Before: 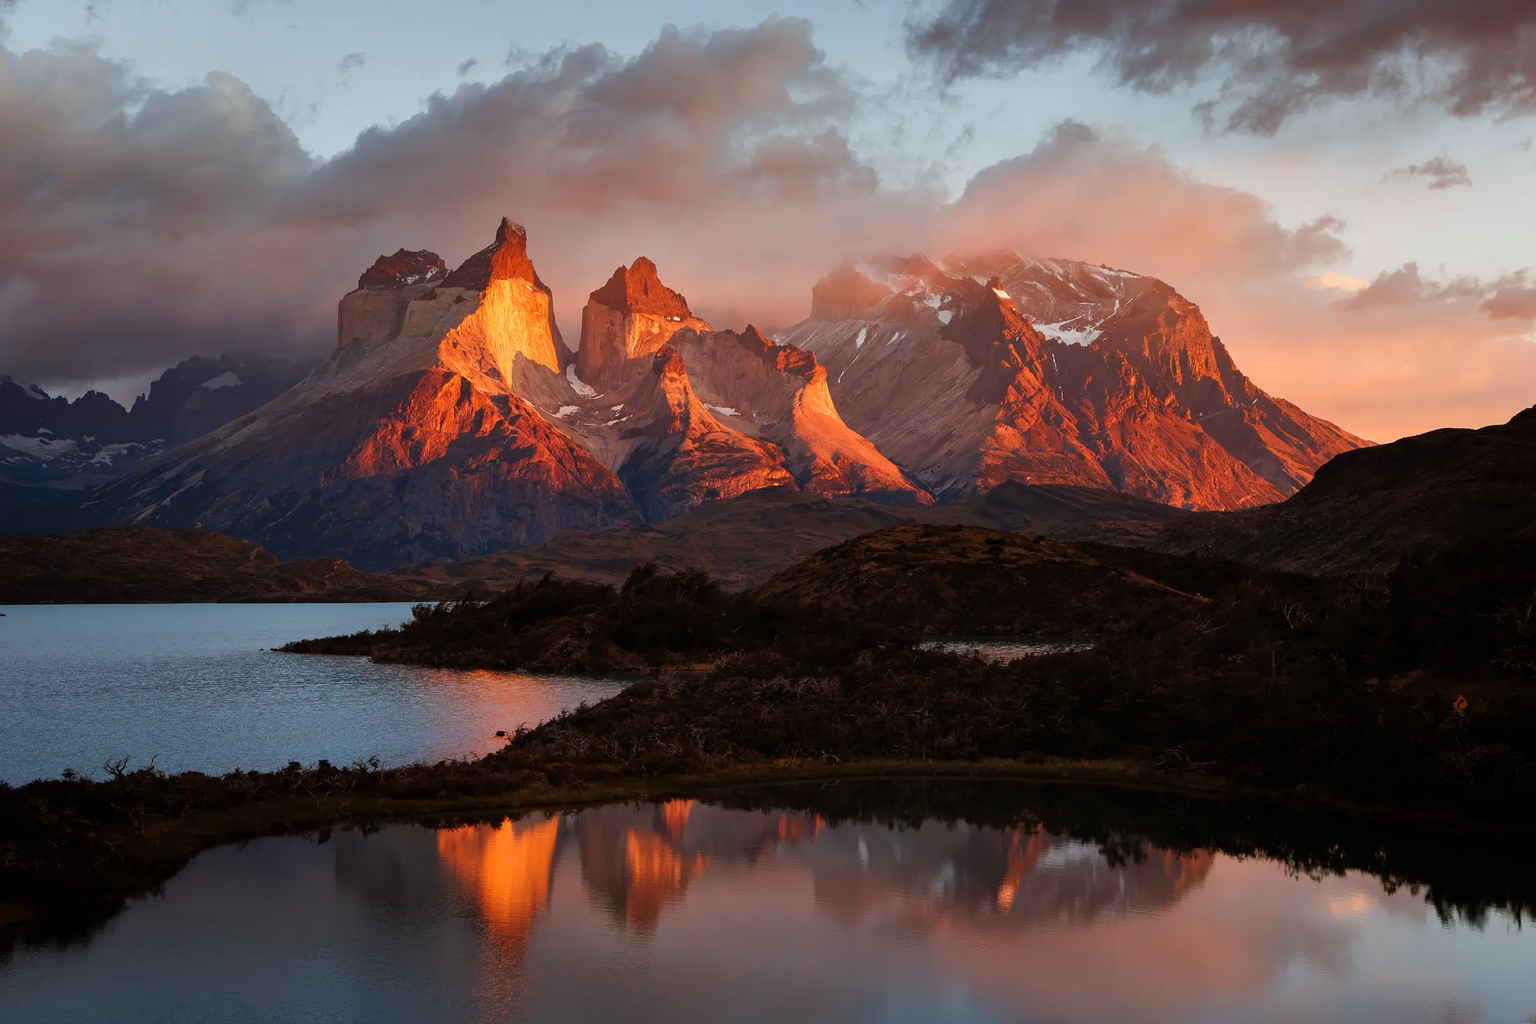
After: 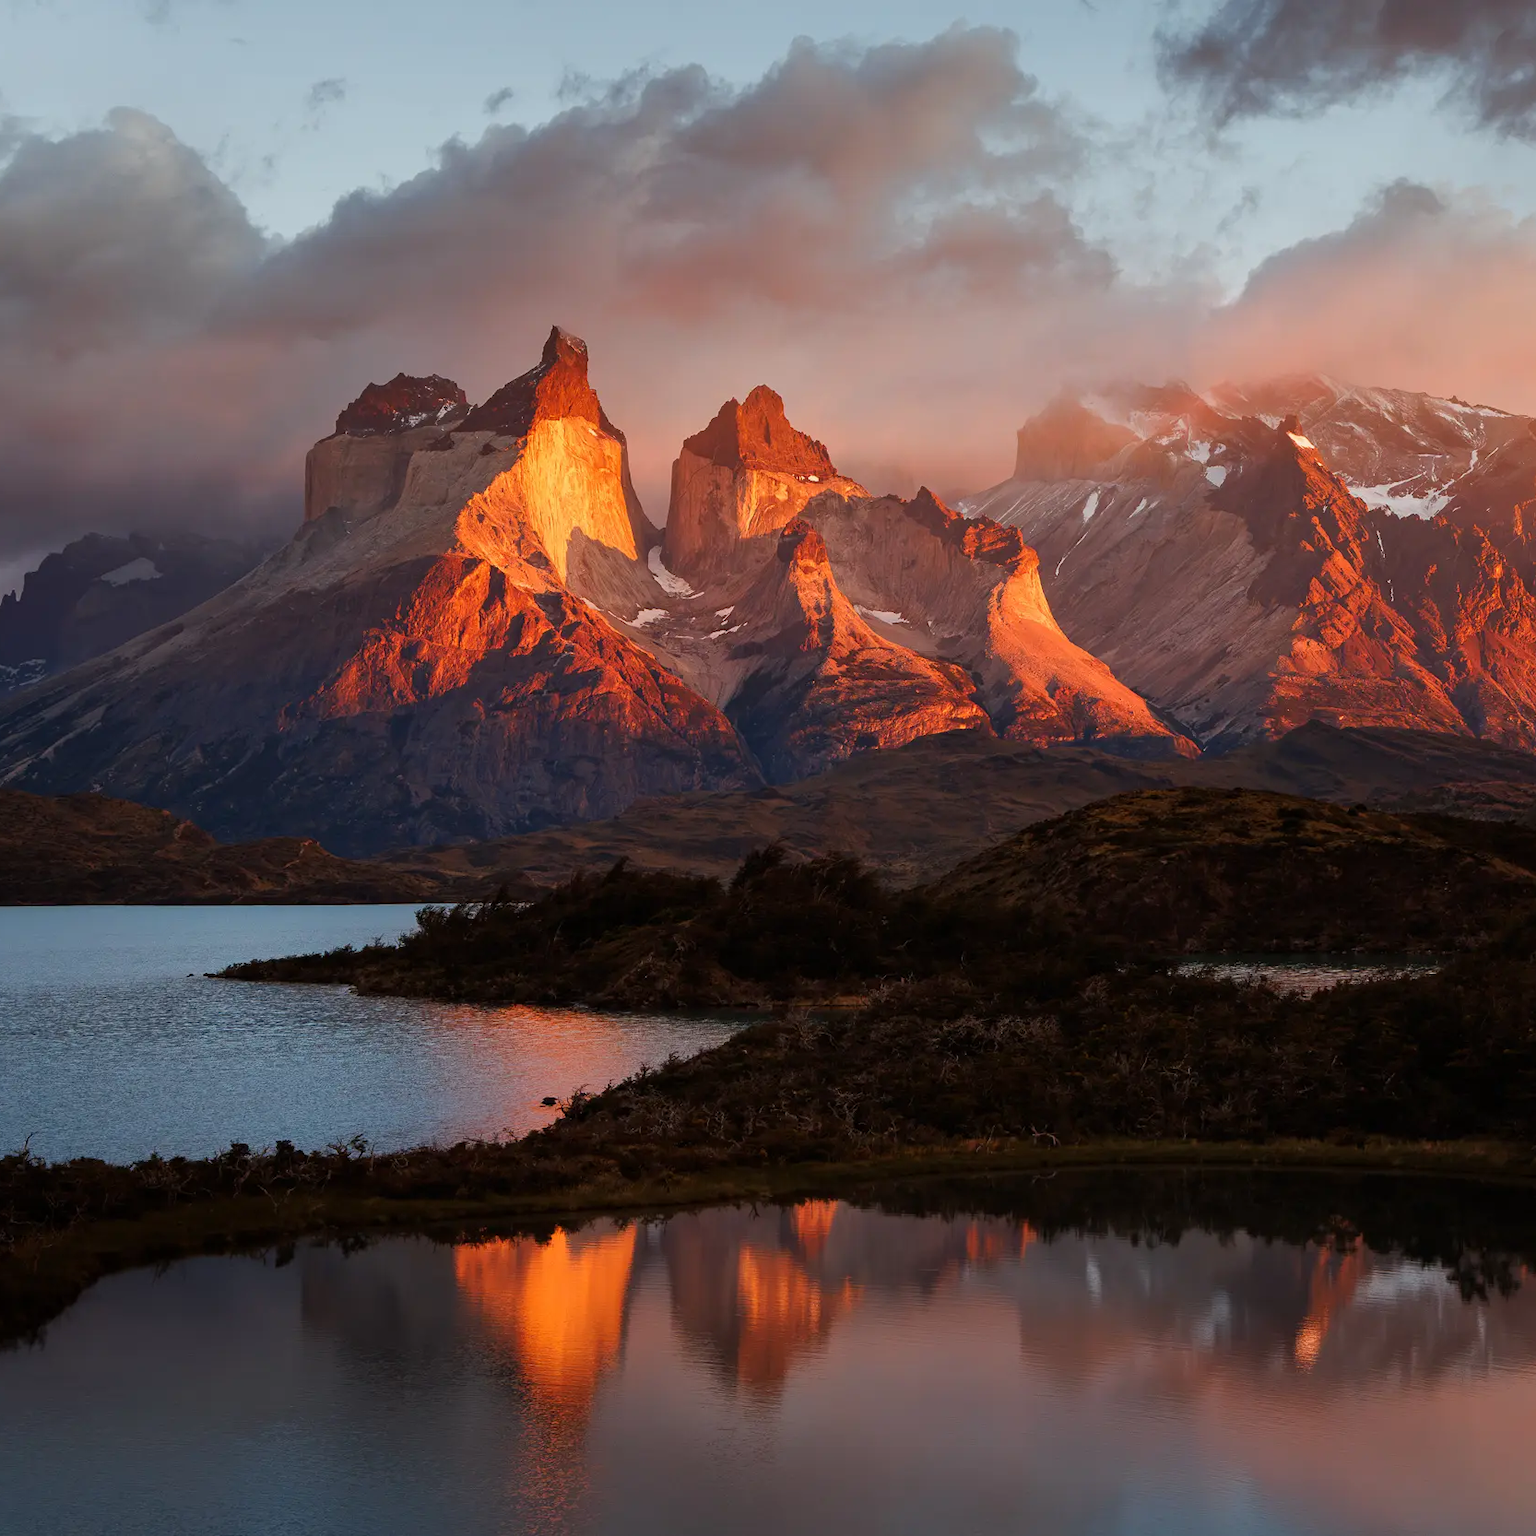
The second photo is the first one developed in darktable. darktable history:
rgb levels: preserve colors max RGB
crop and rotate: left 8.786%, right 24.548%
